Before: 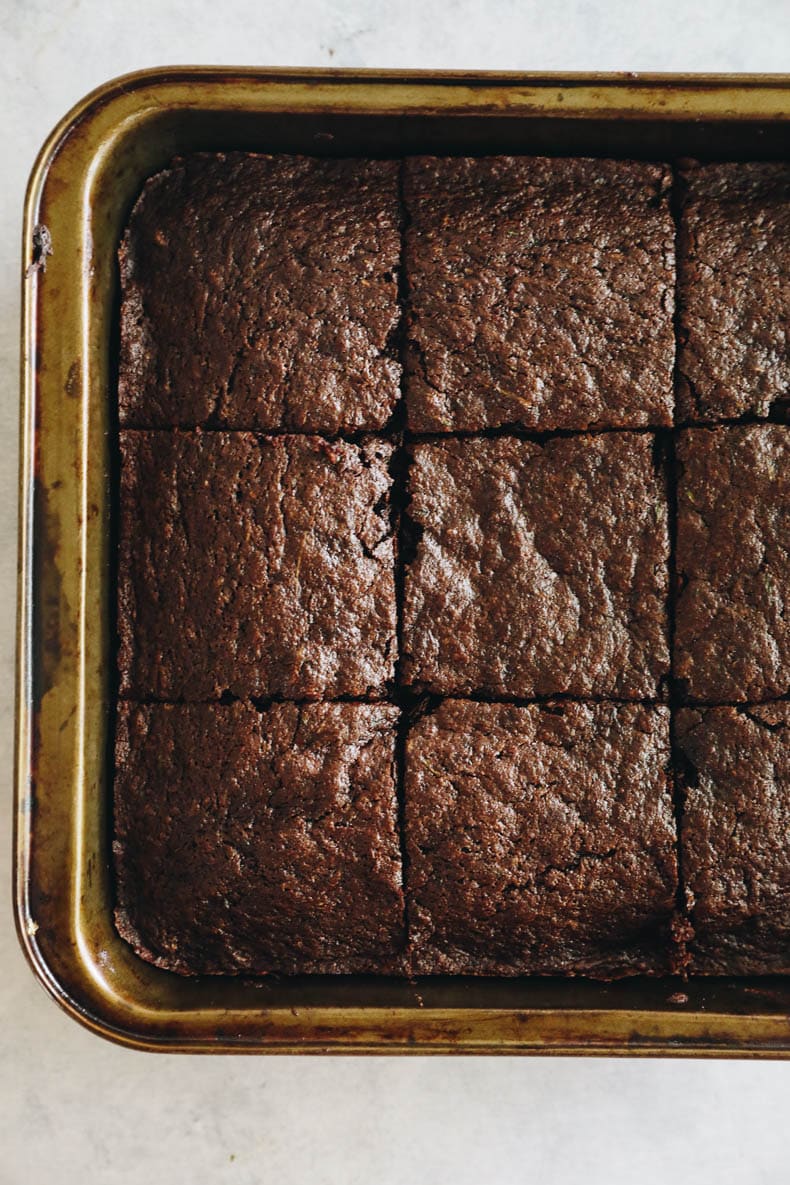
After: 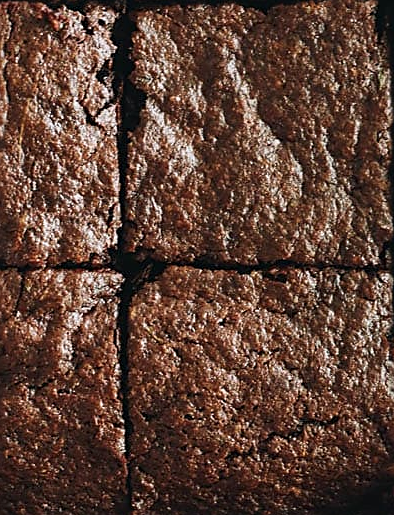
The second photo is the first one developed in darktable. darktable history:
crop: left 35.165%, top 36.565%, right 14.914%, bottom 19.95%
sharpen: on, module defaults
